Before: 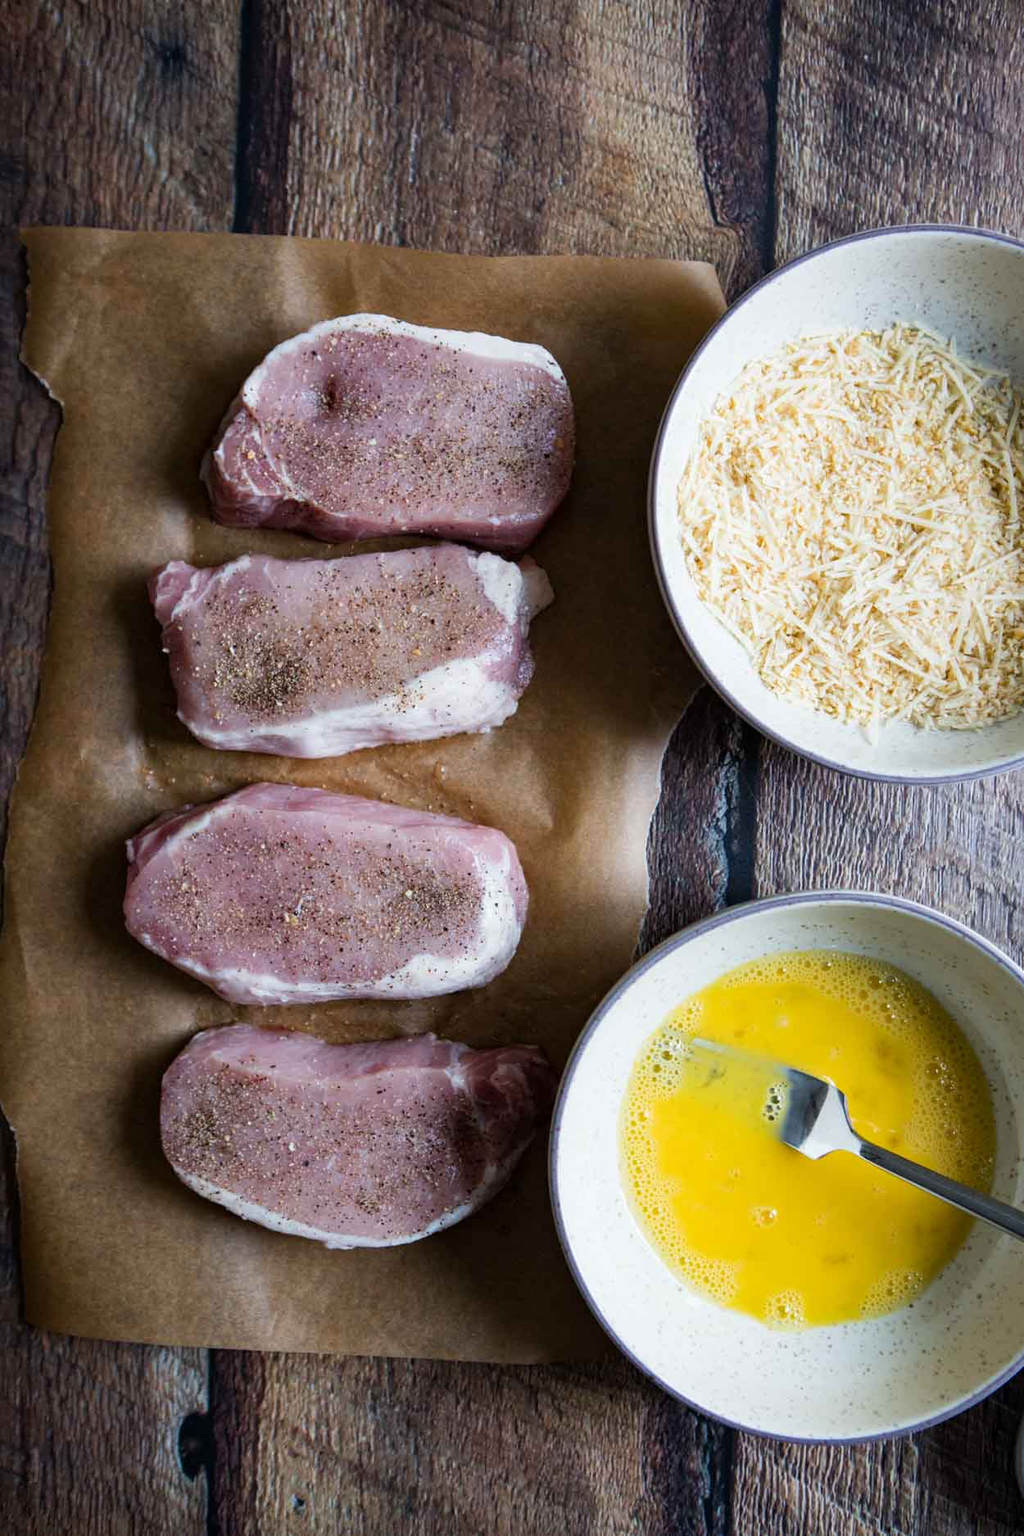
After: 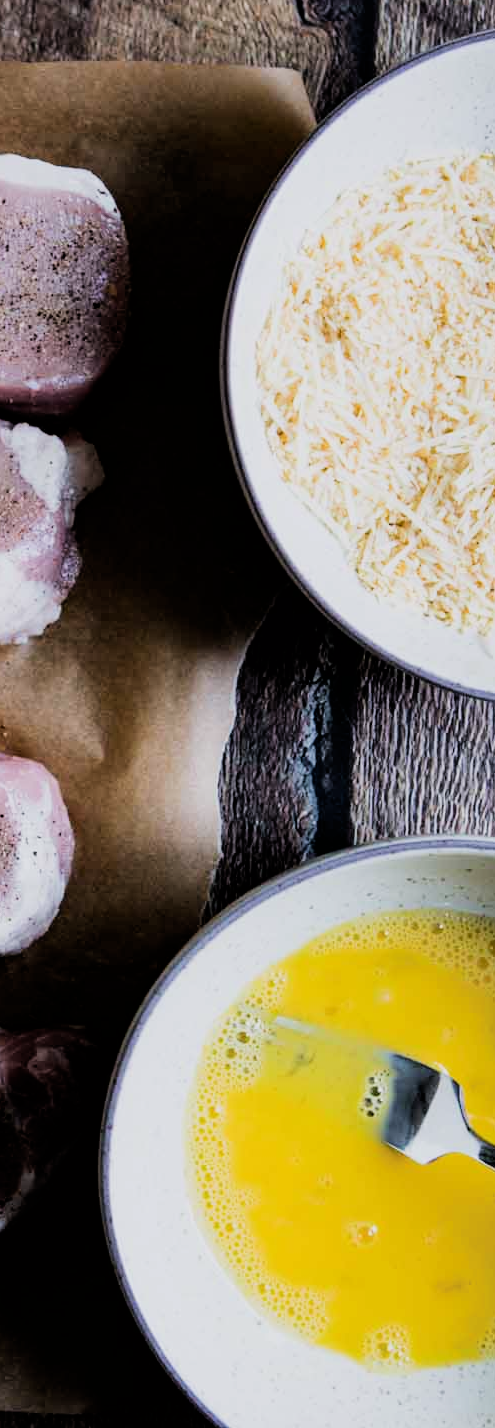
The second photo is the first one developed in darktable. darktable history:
crop: left 45.721%, top 13.393%, right 14.118%, bottom 10.01%
filmic rgb: black relative exposure -5 EV, hardness 2.88, contrast 1.3, highlights saturation mix -30%
white balance: red 1.004, blue 1.024
